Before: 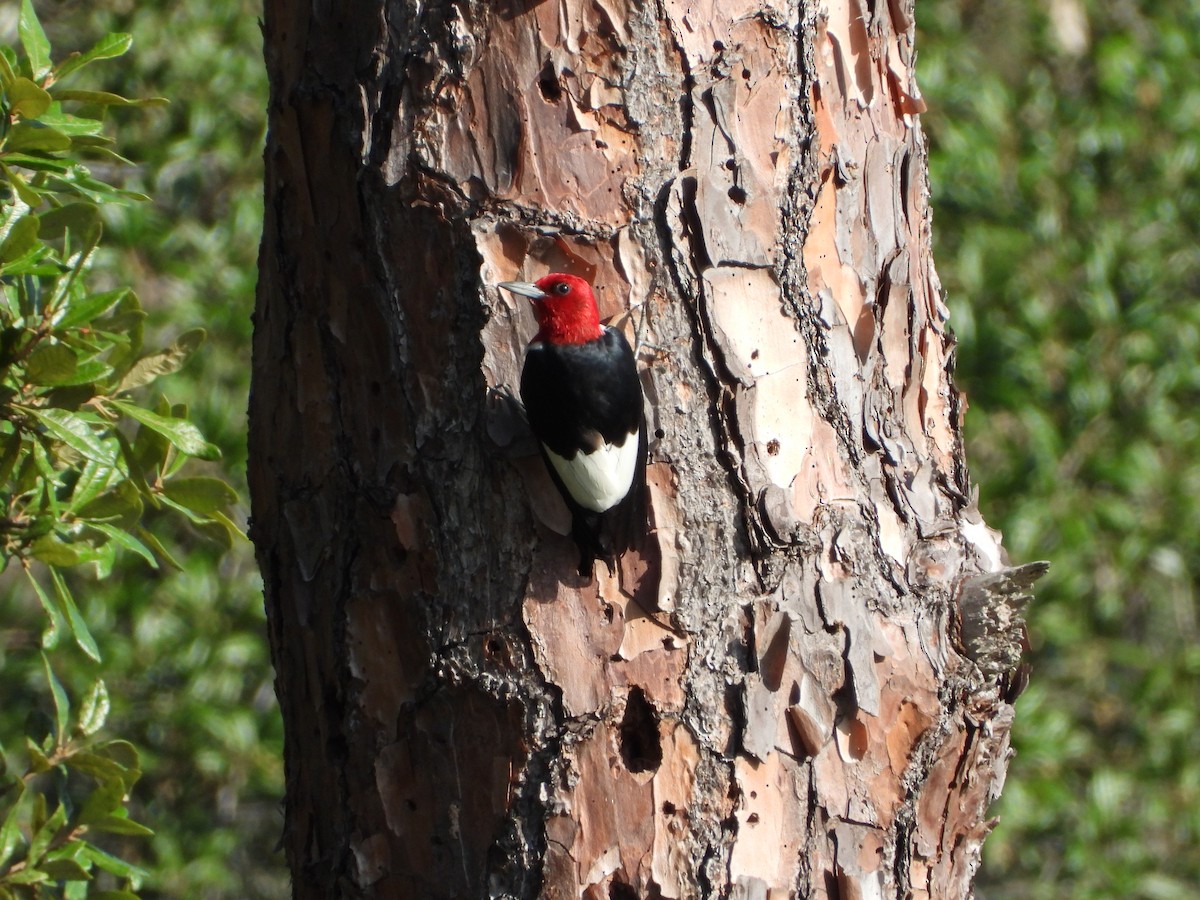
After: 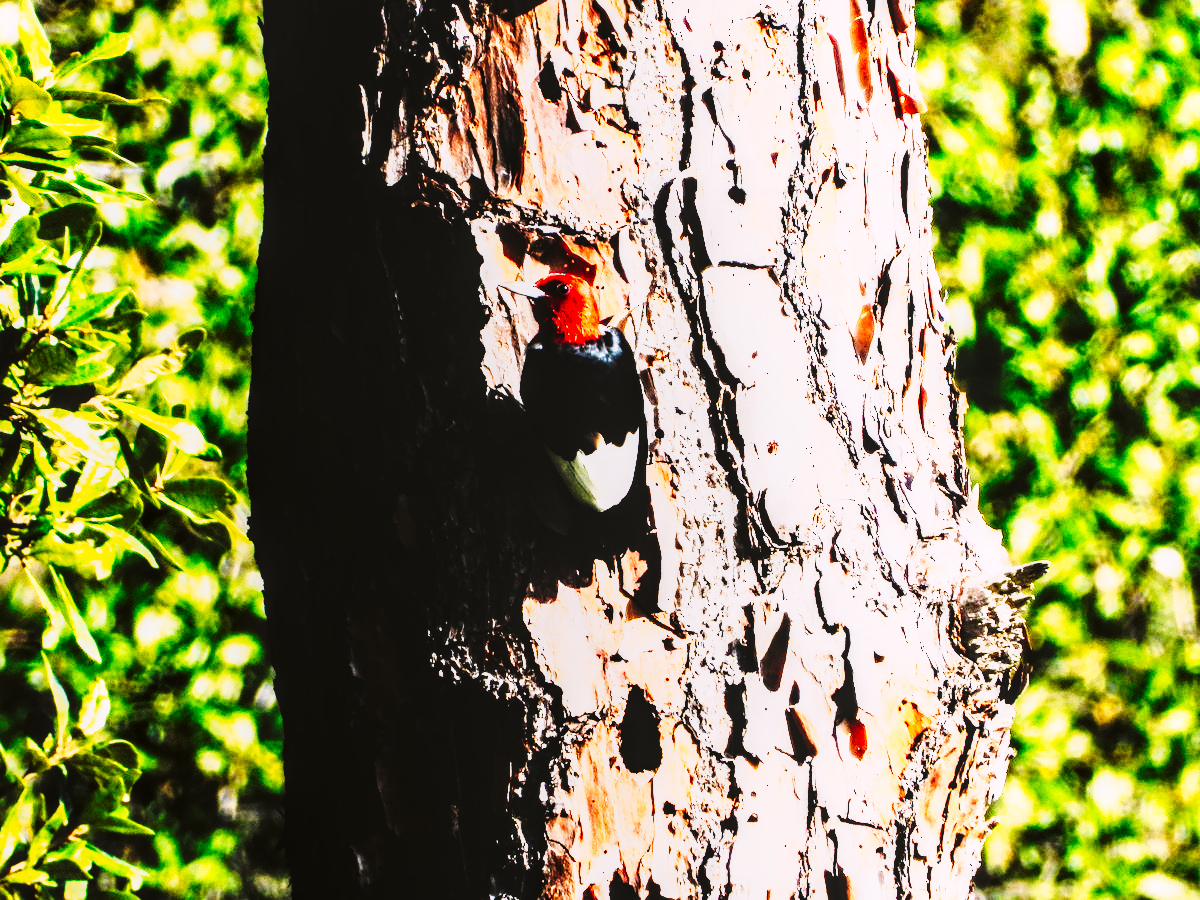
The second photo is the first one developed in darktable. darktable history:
local contrast: on, module defaults
color correction: highlights a* 3.12, highlights b* -1.55, shadows a* -0.101, shadows b* 2.52, saturation 0.98
tone curve: curves: ch0 [(0, 0) (0.003, 0.004) (0.011, 0.006) (0.025, 0.008) (0.044, 0.012) (0.069, 0.017) (0.1, 0.021) (0.136, 0.029) (0.177, 0.043) (0.224, 0.062) (0.277, 0.108) (0.335, 0.166) (0.399, 0.301) (0.468, 0.467) (0.543, 0.64) (0.623, 0.803) (0.709, 0.908) (0.801, 0.969) (0.898, 0.988) (1, 1)], preserve colors none
color balance rgb: perceptual saturation grading › global saturation 20%, global vibrance 20%
rgb curve: curves: ch0 [(0, 0) (0.21, 0.15) (0.24, 0.21) (0.5, 0.75) (0.75, 0.96) (0.89, 0.99) (1, 1)]; ch1 [(0, 0.02) (0.21, 0.13) (0.25, 0.2) (0.5, 0.67) (0.75, 0.9) (0.89, 0.97) (1, 1)]; ch2 [(0, 0.02) (0.21, 0.13) (0.25, 0.2) (0.5, 0.67) (0.75, 0.9) (0.89, 0.97) (1, 1)], compensate middle gray true
